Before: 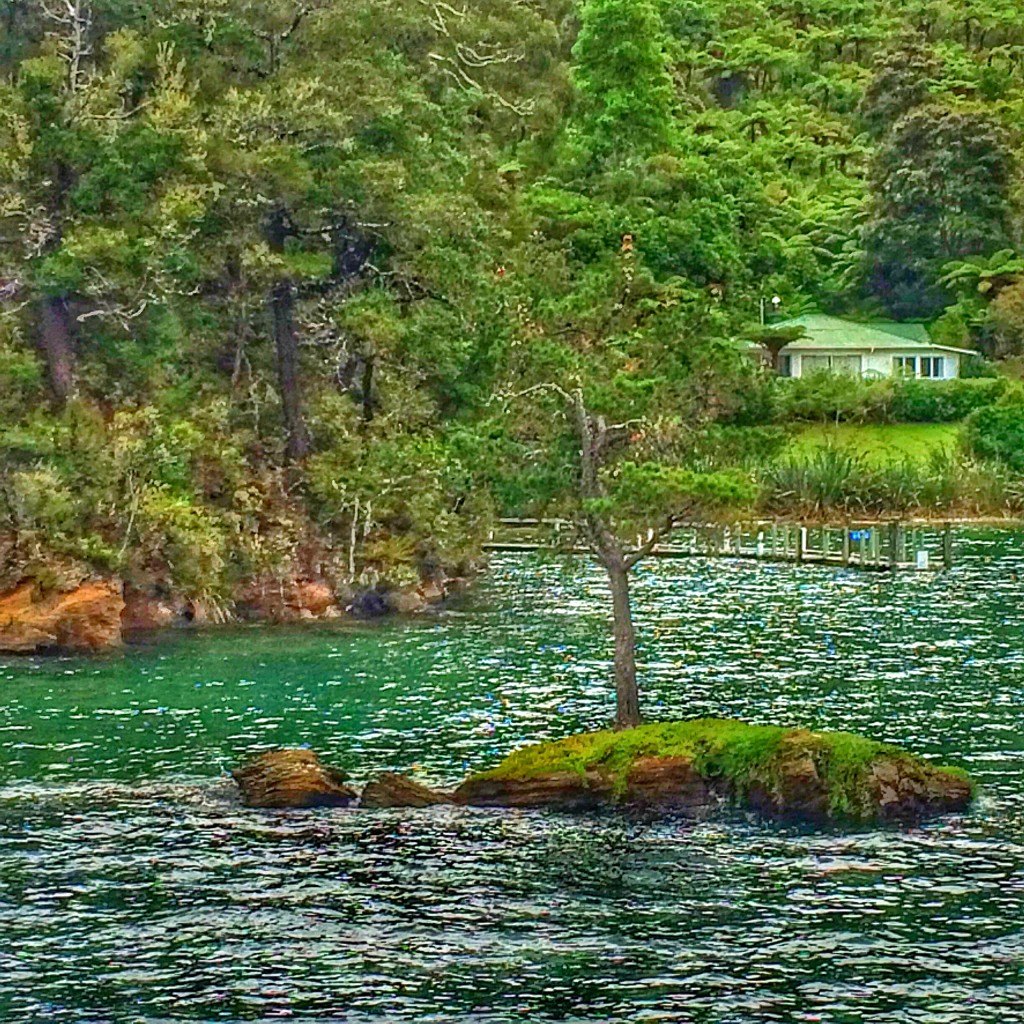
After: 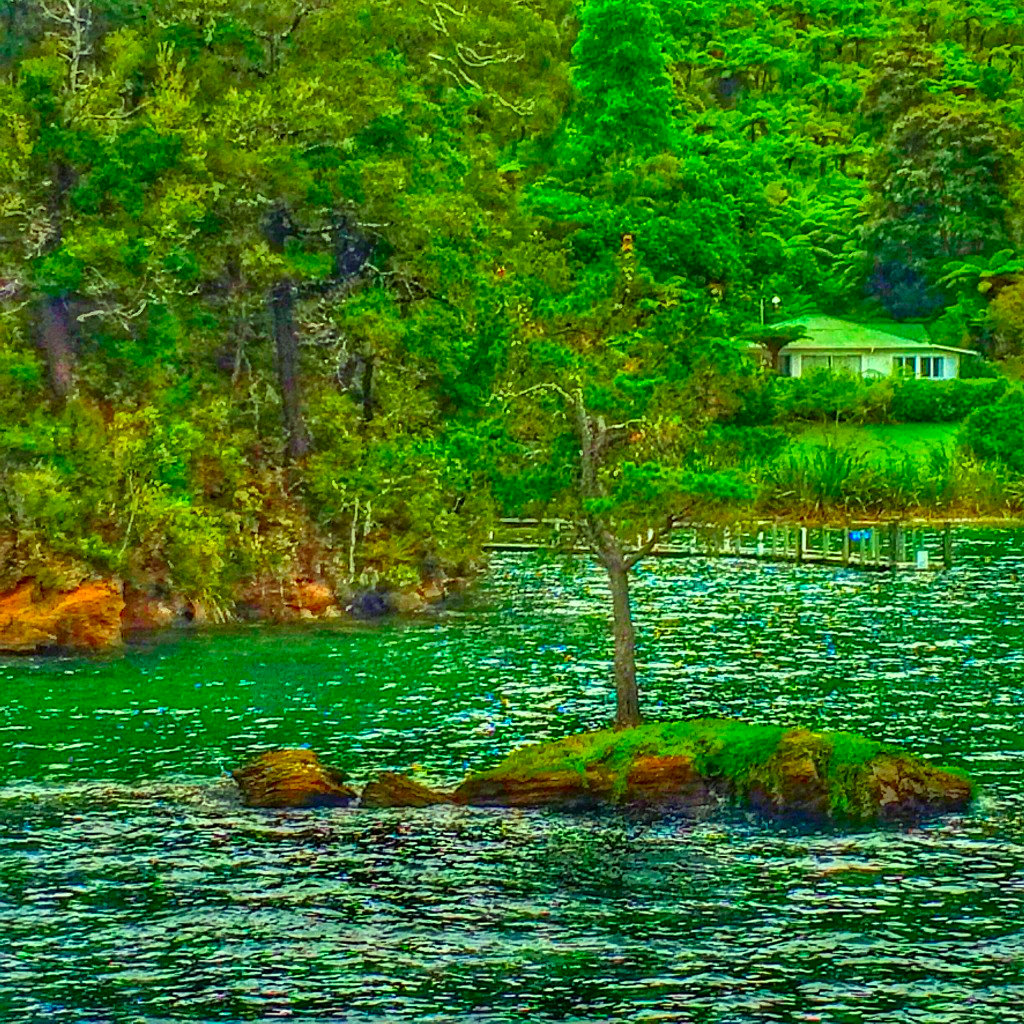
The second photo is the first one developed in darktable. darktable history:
color correction: highlights a* -11.1, highlights b* 9.94, saturation 1.72
